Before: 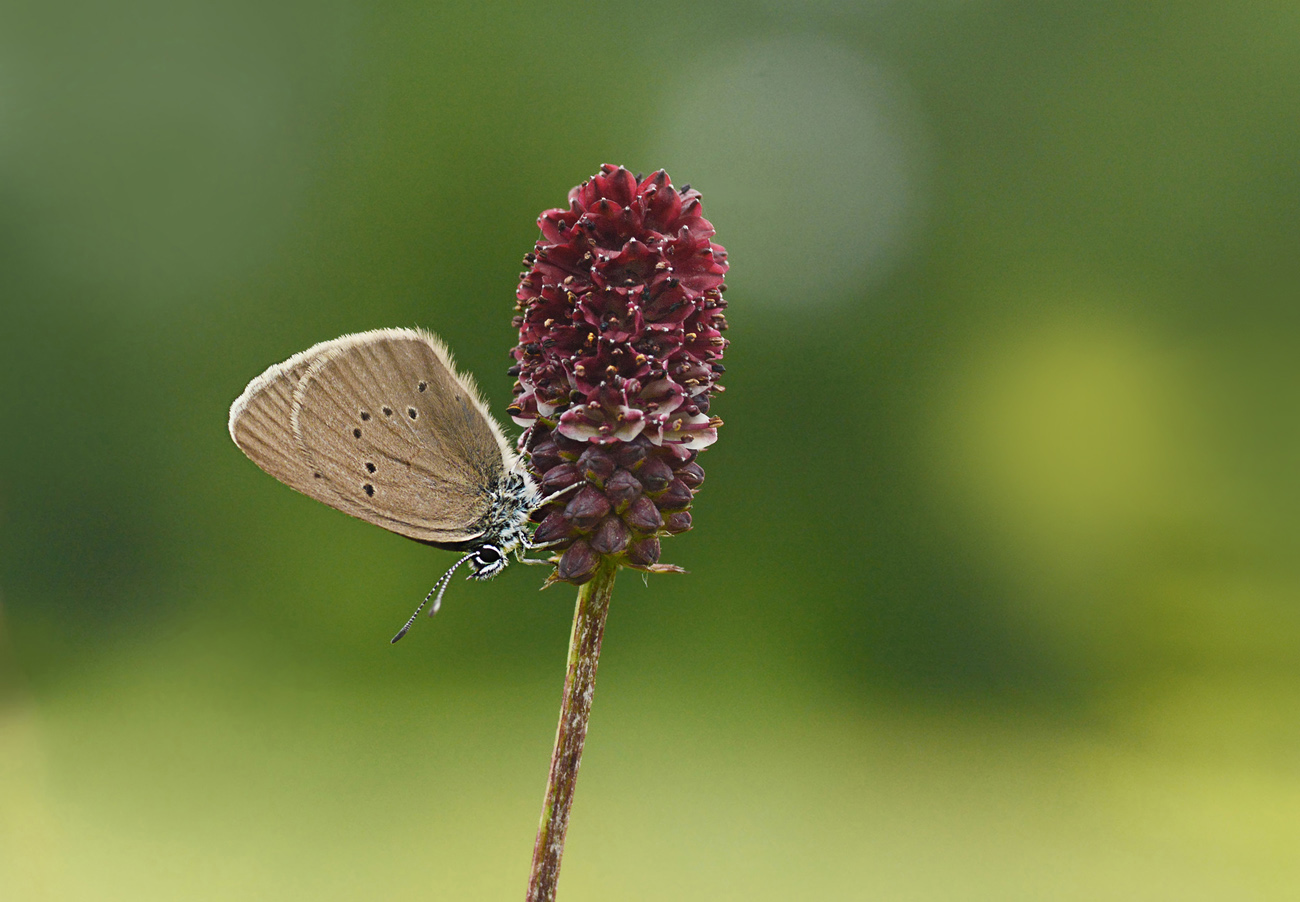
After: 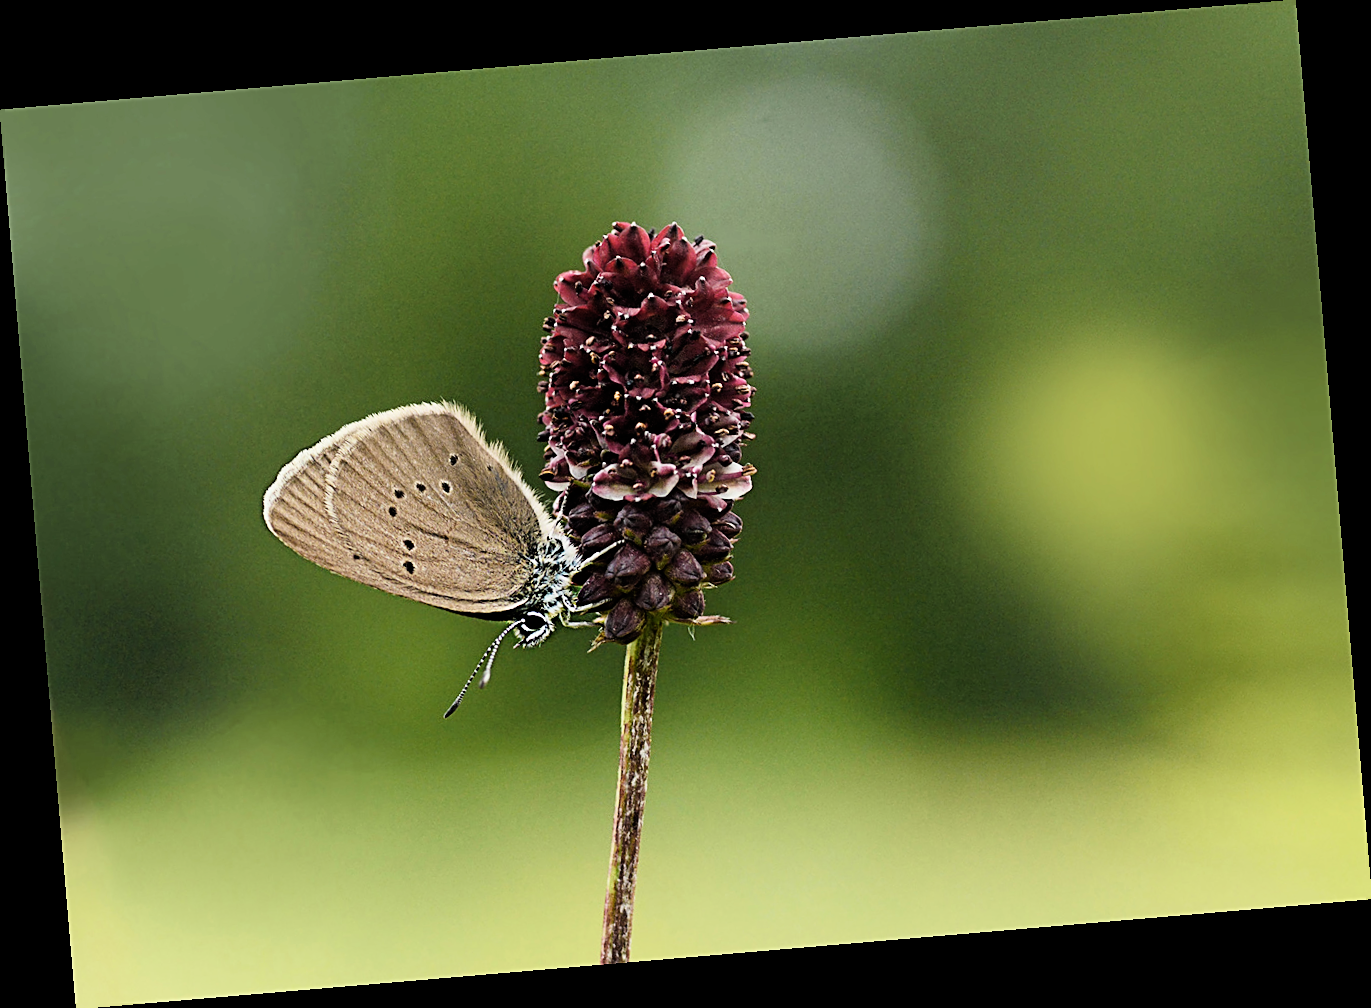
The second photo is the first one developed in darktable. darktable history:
exposure: exposure 0.207 EV, compensate highlight preservation false
rotate and perspective: rotation -4.86°, automatic cropping off
sharpen: on, module defaults
filmic rgb: black relative exposure -4 EV, white relative exposure 3 EV, hardness 3.02, contrast 1.5
